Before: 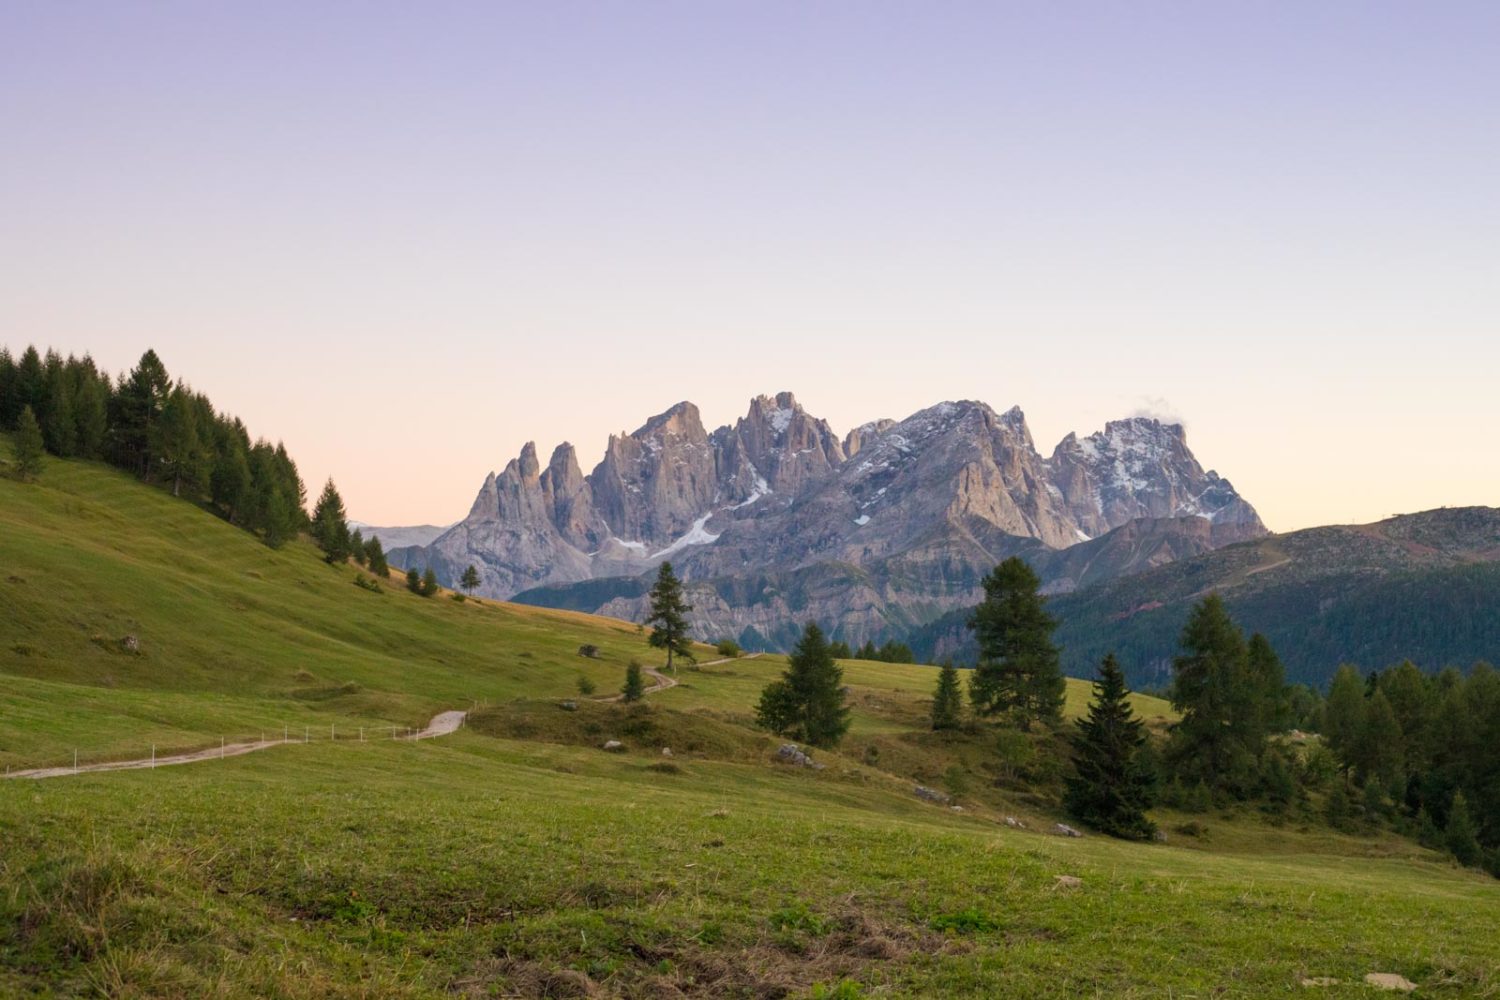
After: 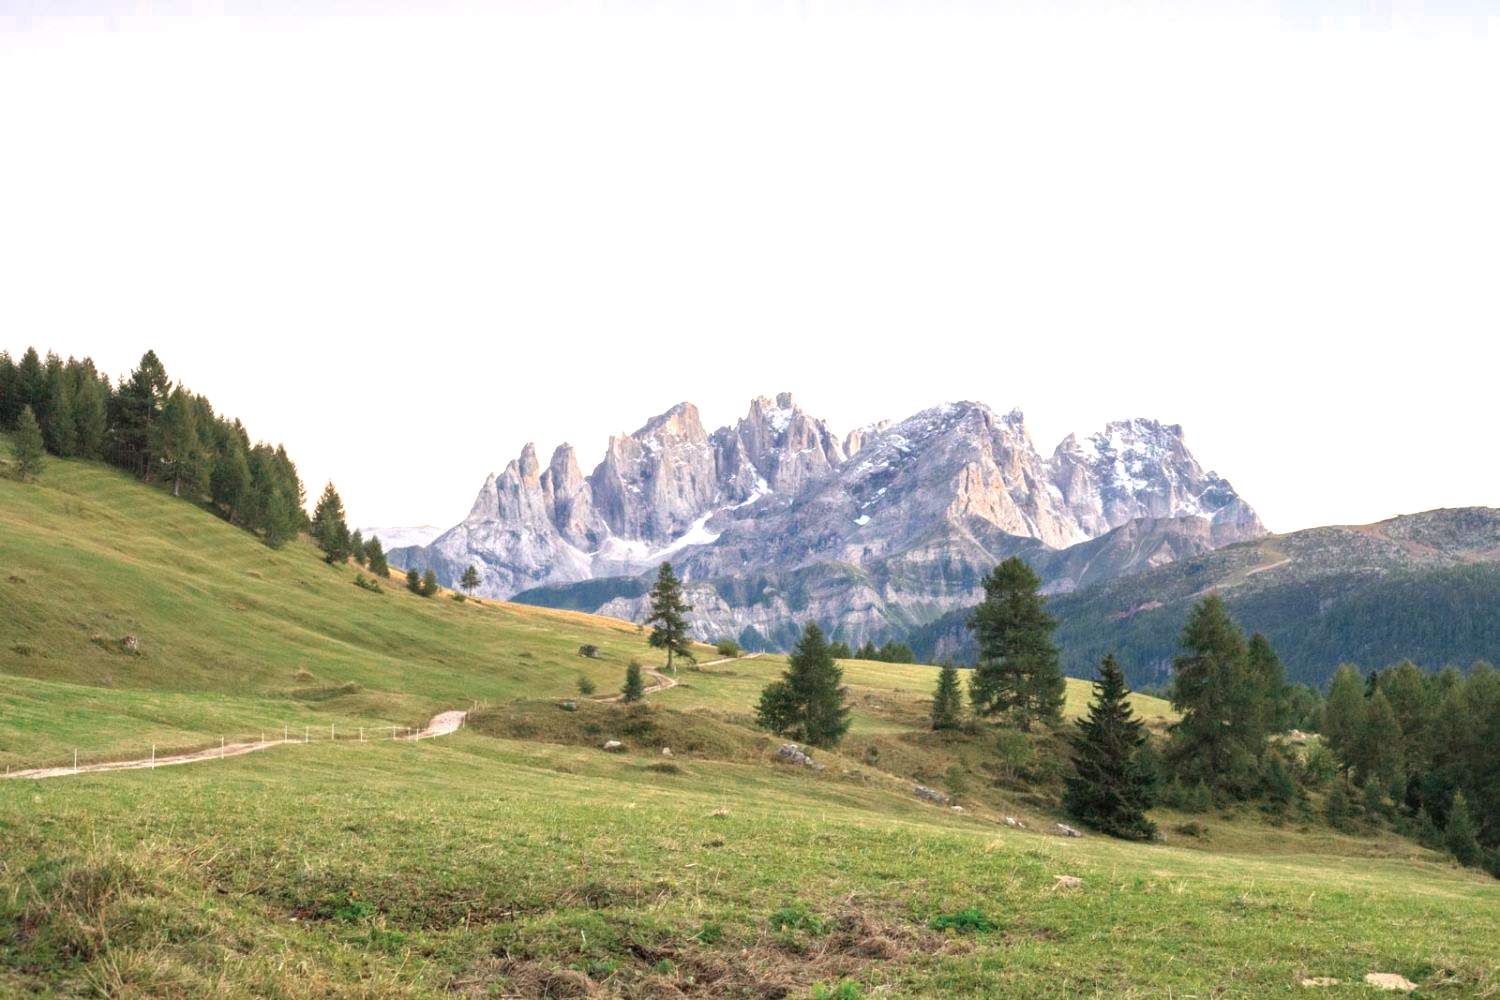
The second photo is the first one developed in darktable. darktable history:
exposure: black level correction 0, exposure 1.45 EV, compensate exposure bias true, compensate highlight preservation false
color zones: curves: ch0 [(0, 0.5) (0.125, 0.4) (0.25, 0.5) (0.375, 0.4) (0.5, 0.4) (0.625, 0.35) (0.75, 0.35) (0.875, 0.5)]; ch1 [(0, 0.35) (0.125, 0.45) (0.25, 0.35) (0.375, 0.35) (0.5, 0.35) (0.625, 0.35) (0.75, 0.45) (0.875, 0.35)]; ch2 [(0, 0.6) (0.125, 0.5) (0.25, 0.5) (0.375, 0.6) (0.5, 0.6) (0.625, 0.5) (0.75, 0.5) (0.875, 0.5)]
